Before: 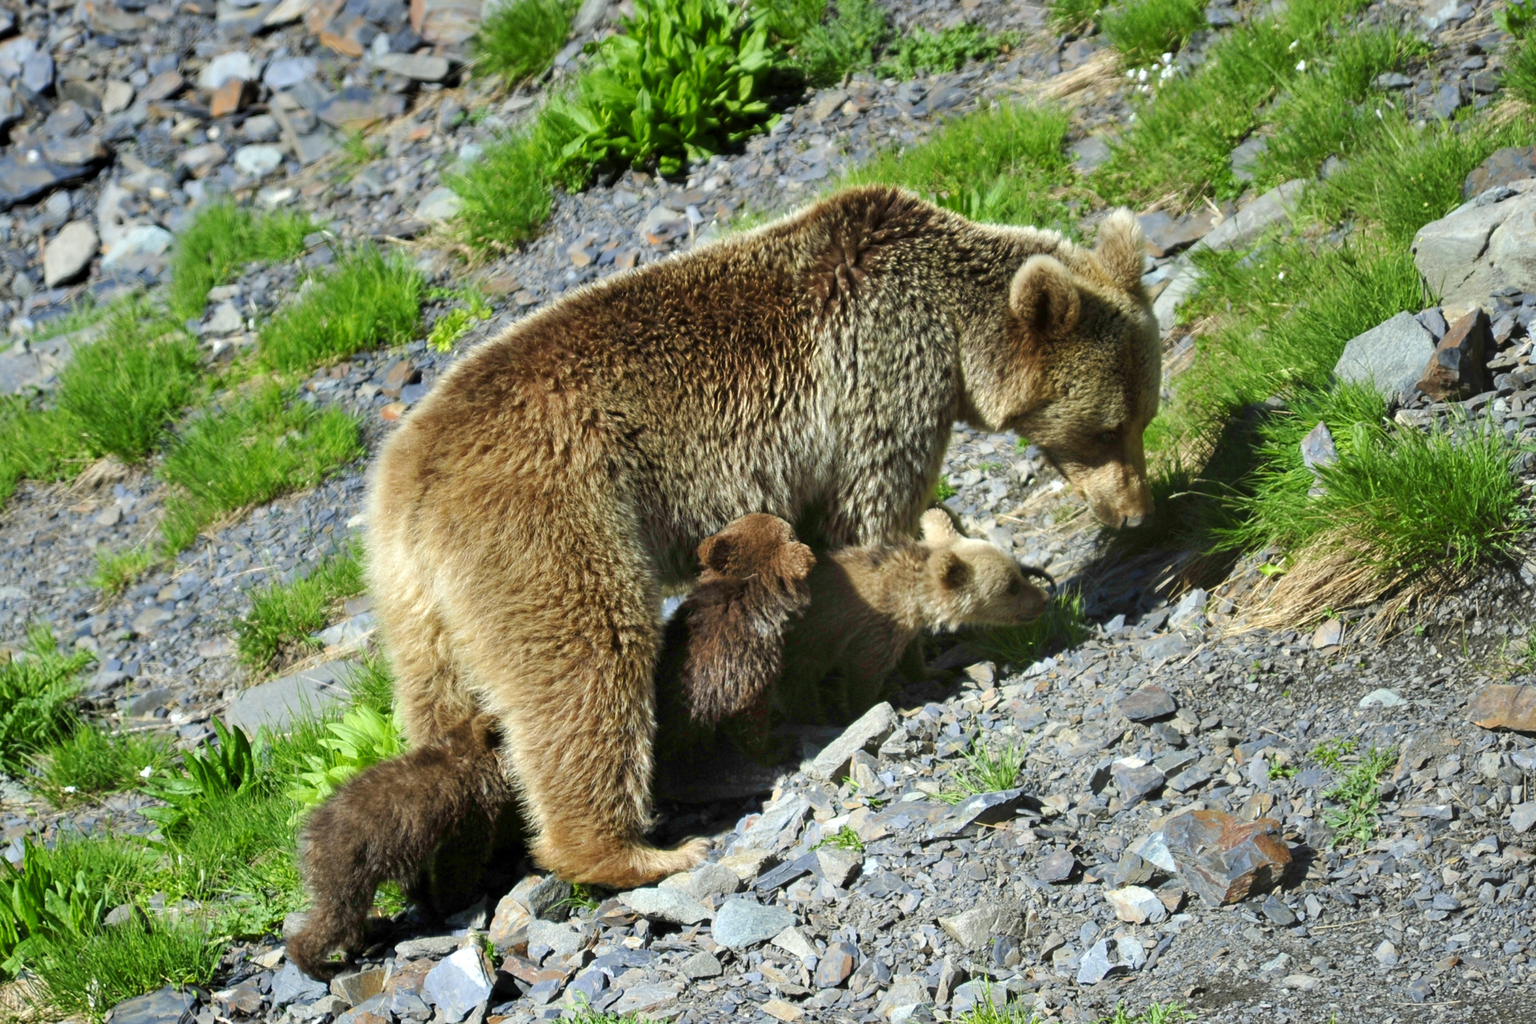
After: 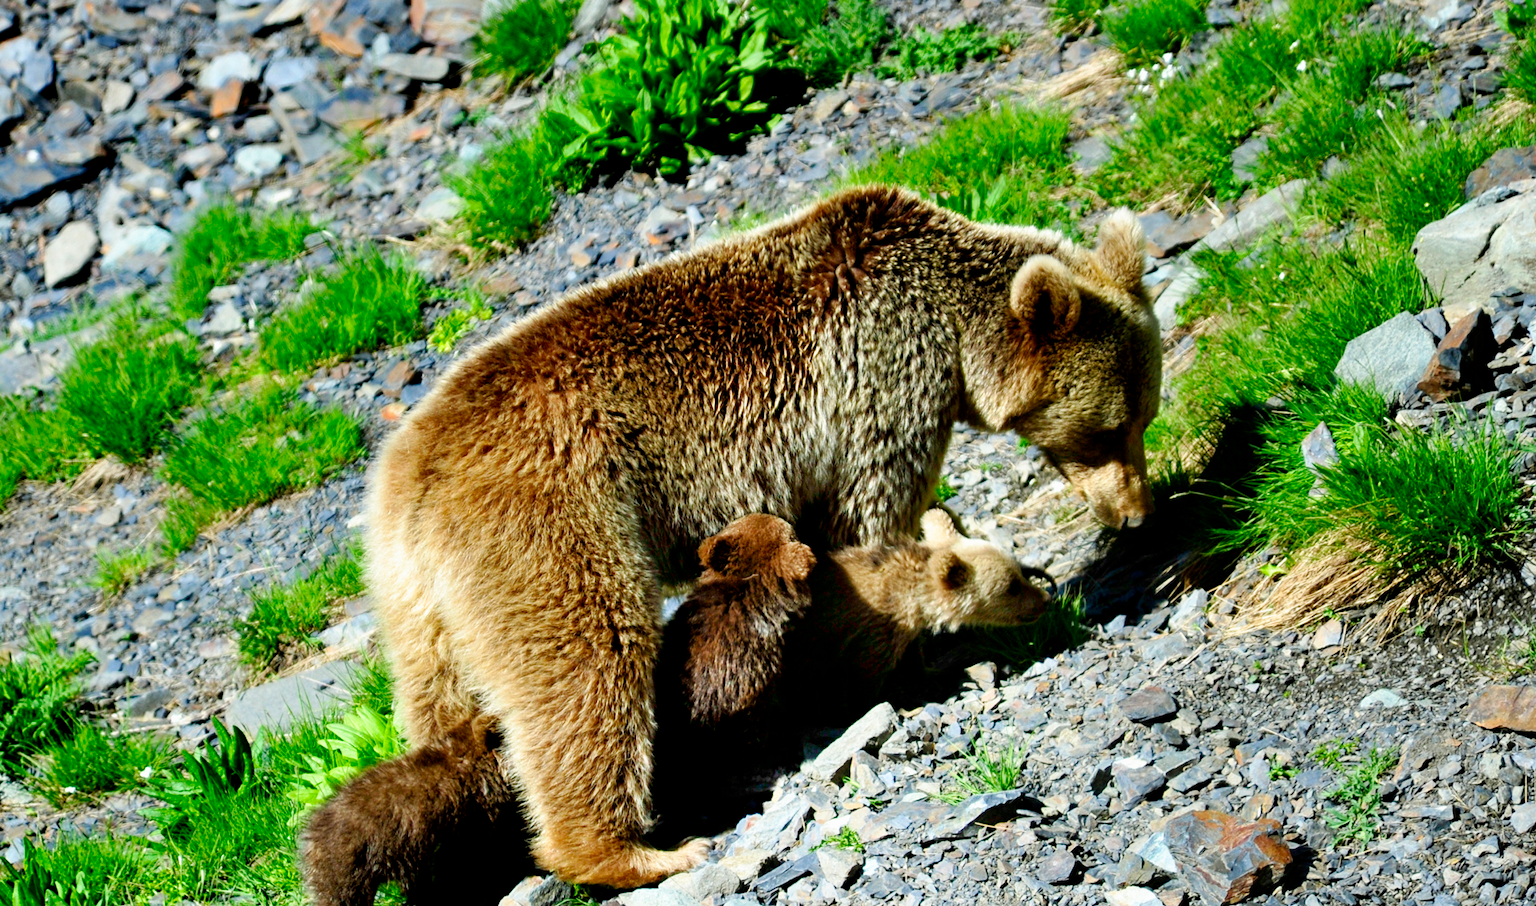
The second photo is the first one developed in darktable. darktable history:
filmic rgb: black relative exposure -6.3 EV, white relative exposure 2.8 EV, threshold 3 EV, target black luminance 0%, hardness 4.6, latitude 67.35%, contrast 1.292, shadows ↔ highlights balance -3.5%, preserve chrominance no, color science v4 (2020), contrast in shadows soft, enable highlight reconstruction true
shadows and highlights: shadows 0, highlights 40
crop and rotate: top 0%, bottom 11.49%
